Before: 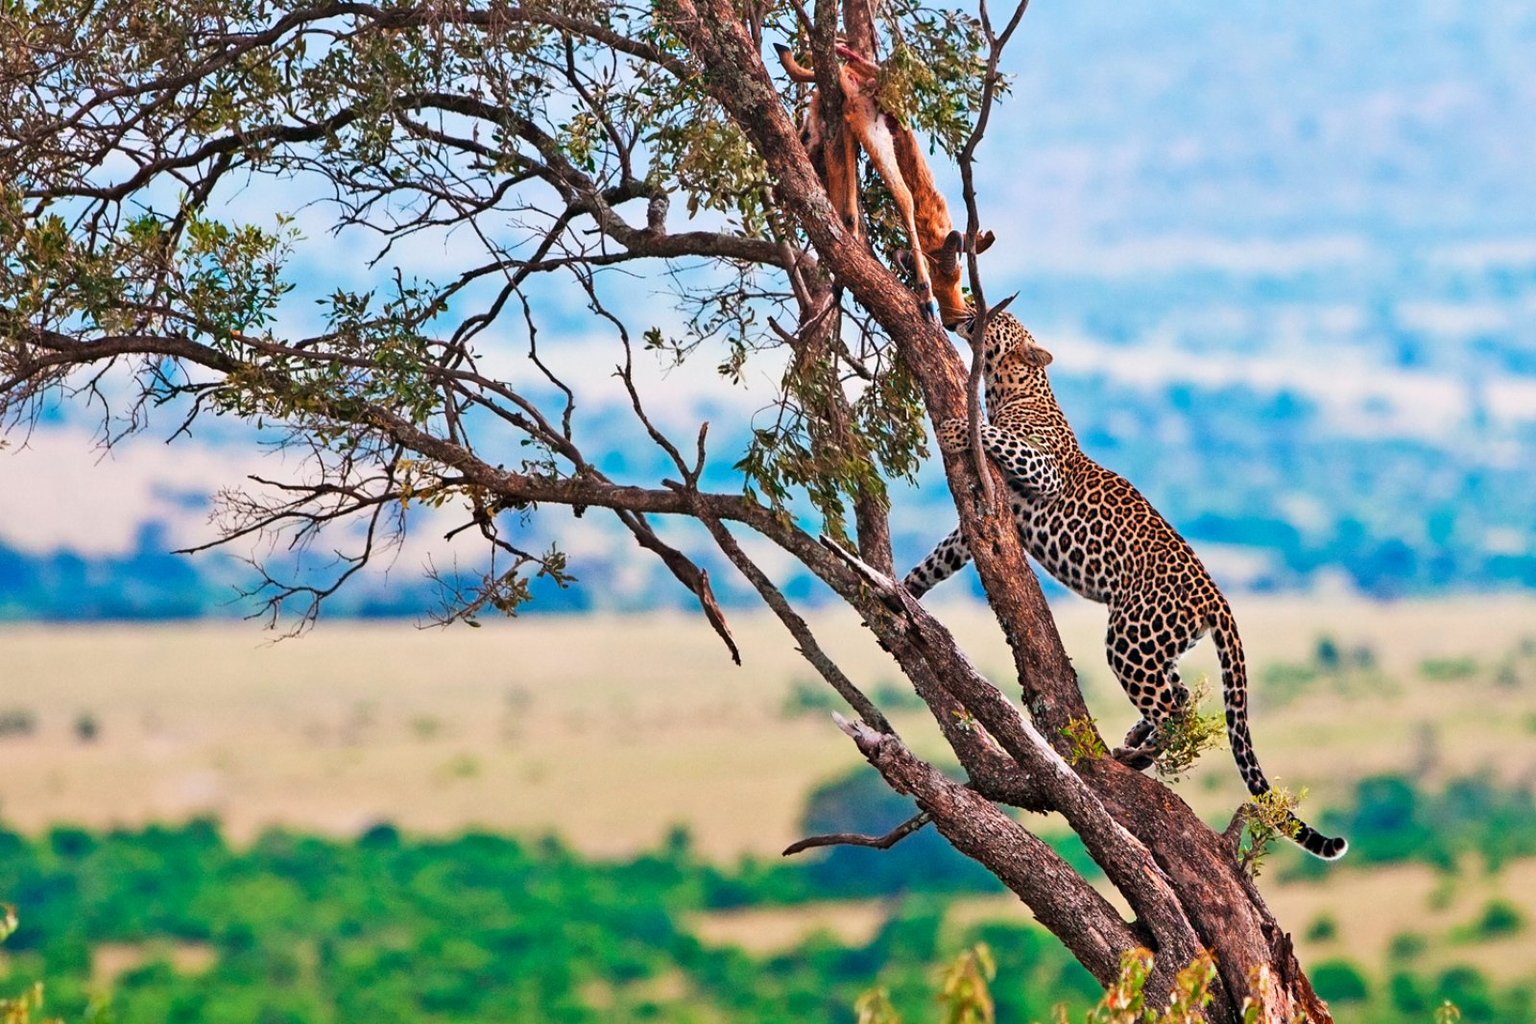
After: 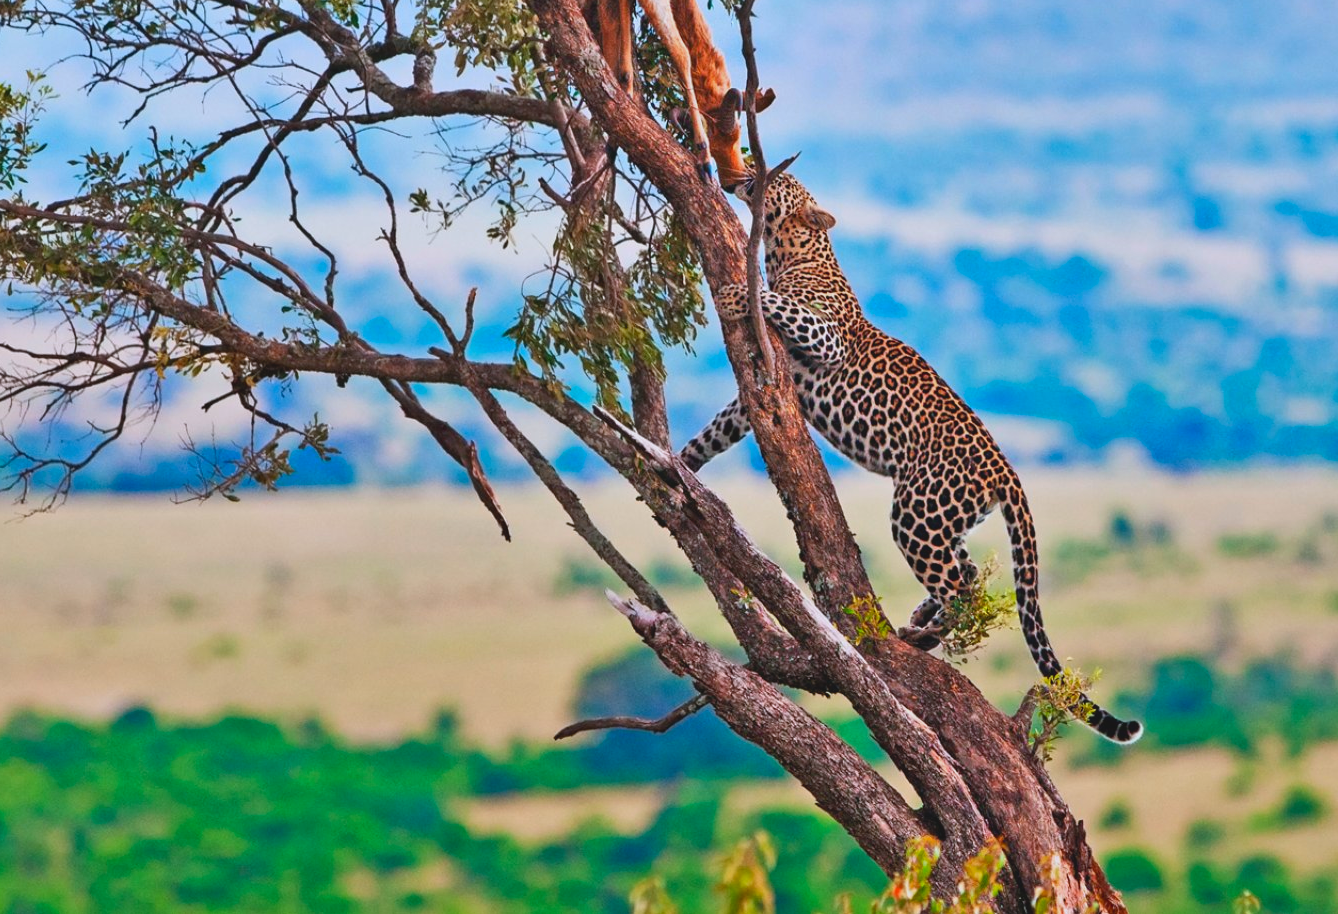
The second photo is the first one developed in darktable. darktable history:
white balance: red 0.974, blue 1.044
lowpass: radius 0.1, contrast 0.85, saturation 1.1, unbound 0
shadows and highlights: low approximation 0.01, soften with gaussian
crop: left 16.315%, top 14.246%
